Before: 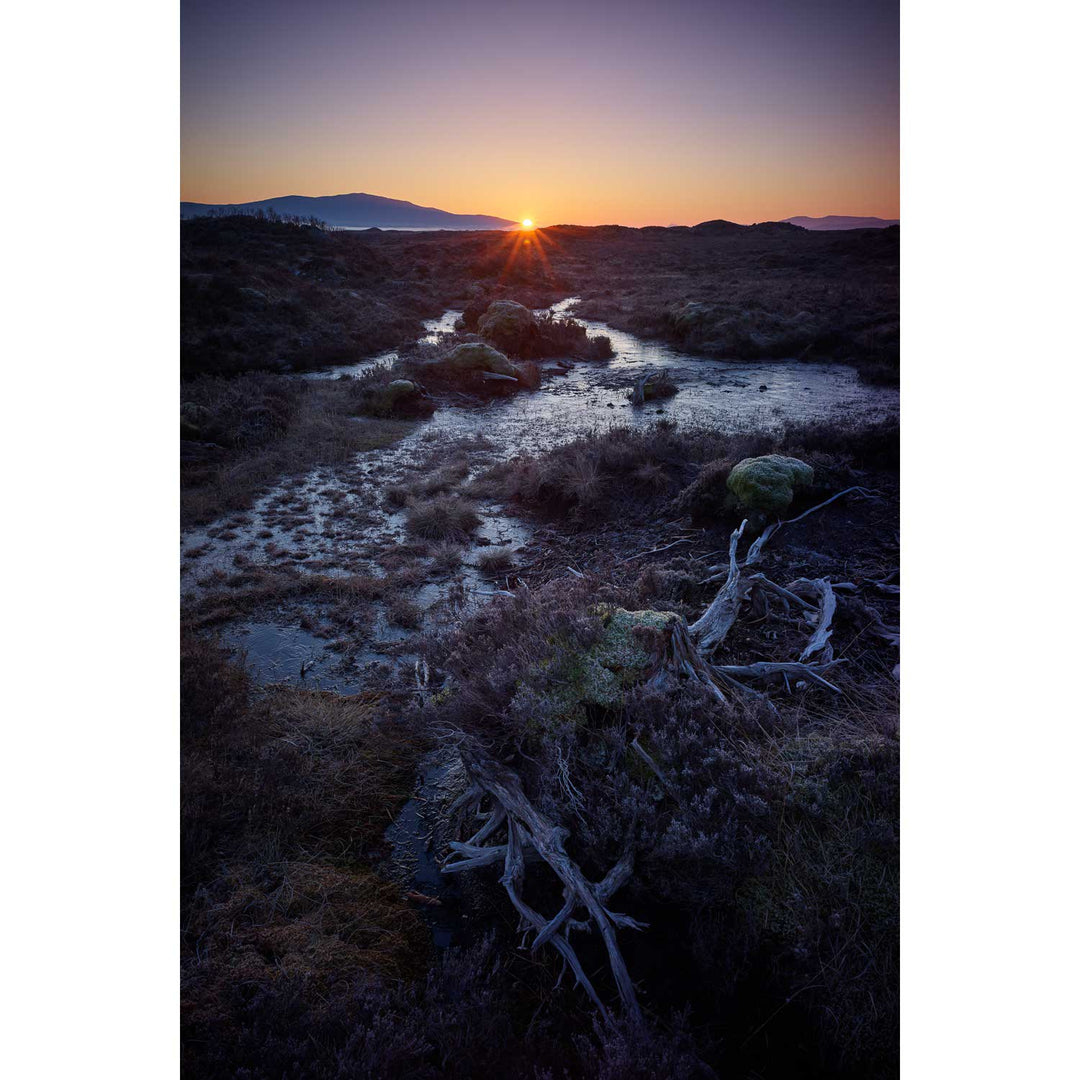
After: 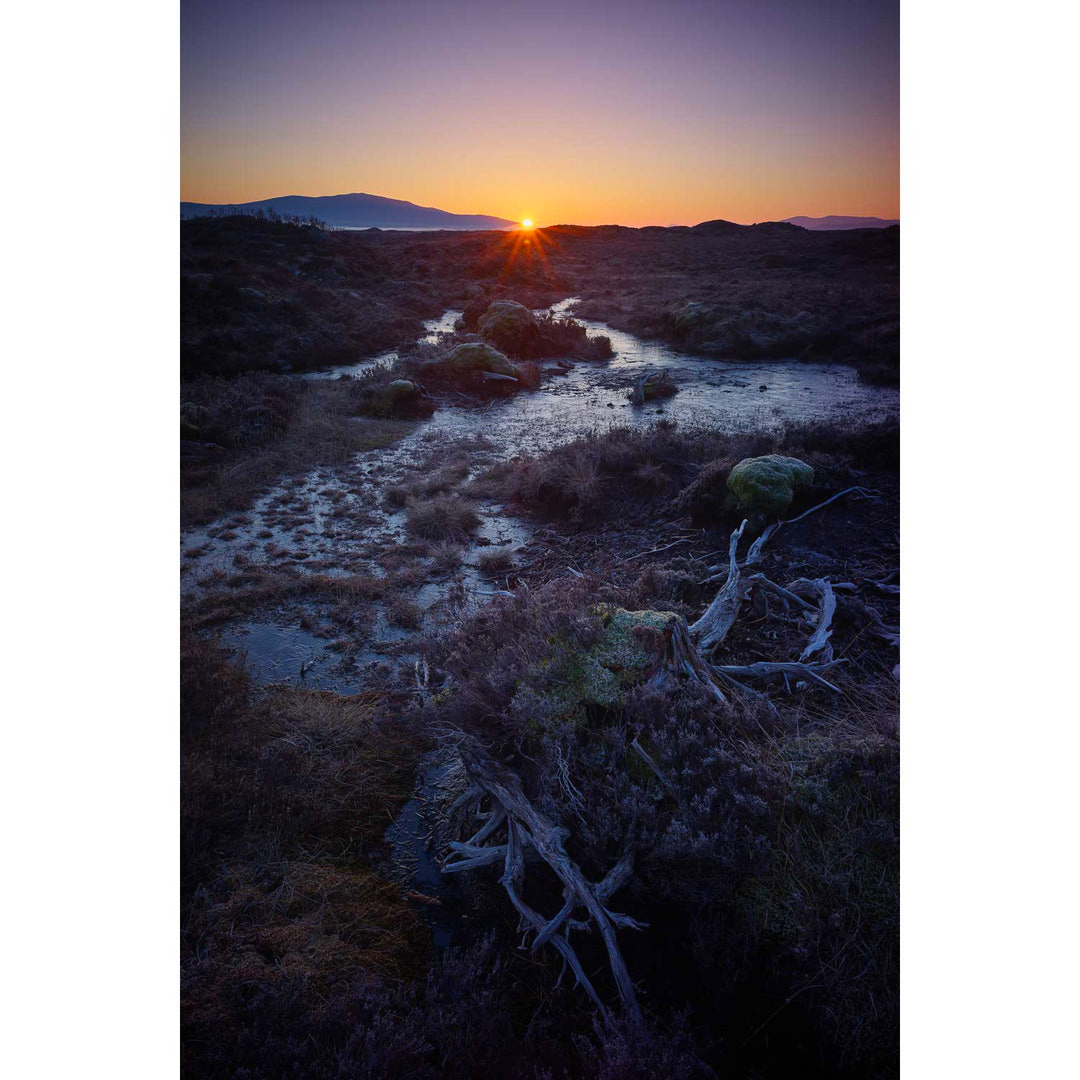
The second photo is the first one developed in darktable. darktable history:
color balance: output saturation 120%
contrast equalizer: octaves 7, y [[0.6 ×6], [0.55 ×6], [0 ×6], [0 ×6], [0 ×6]], mix -0.3
